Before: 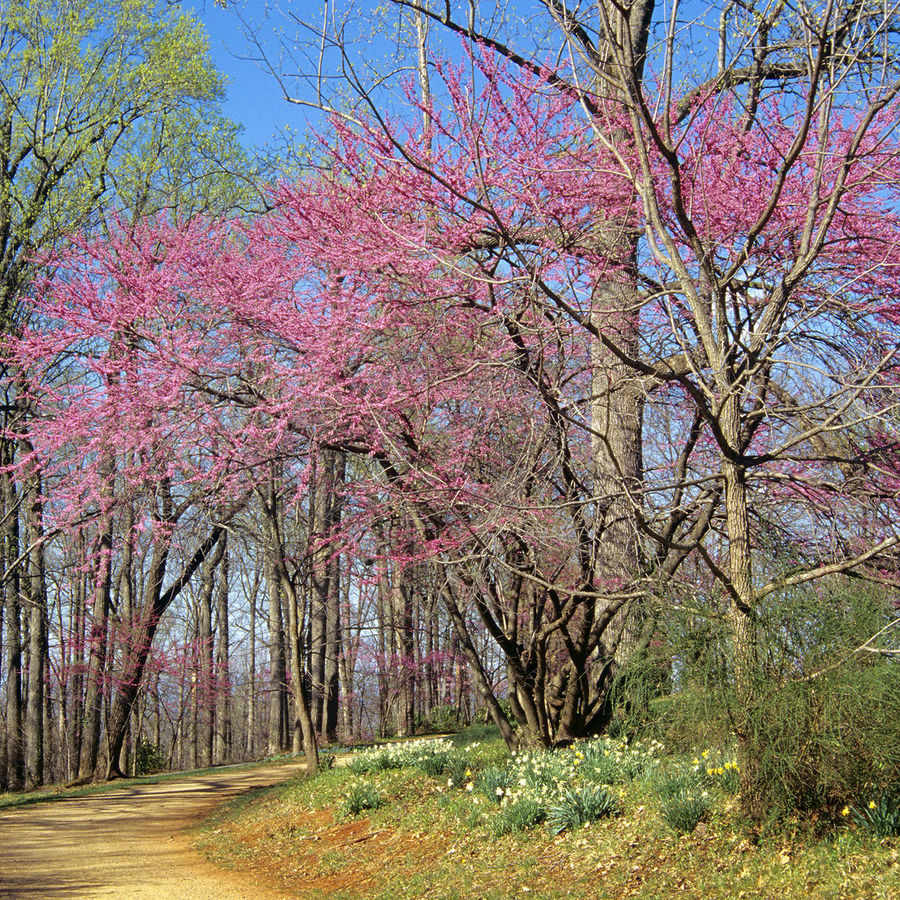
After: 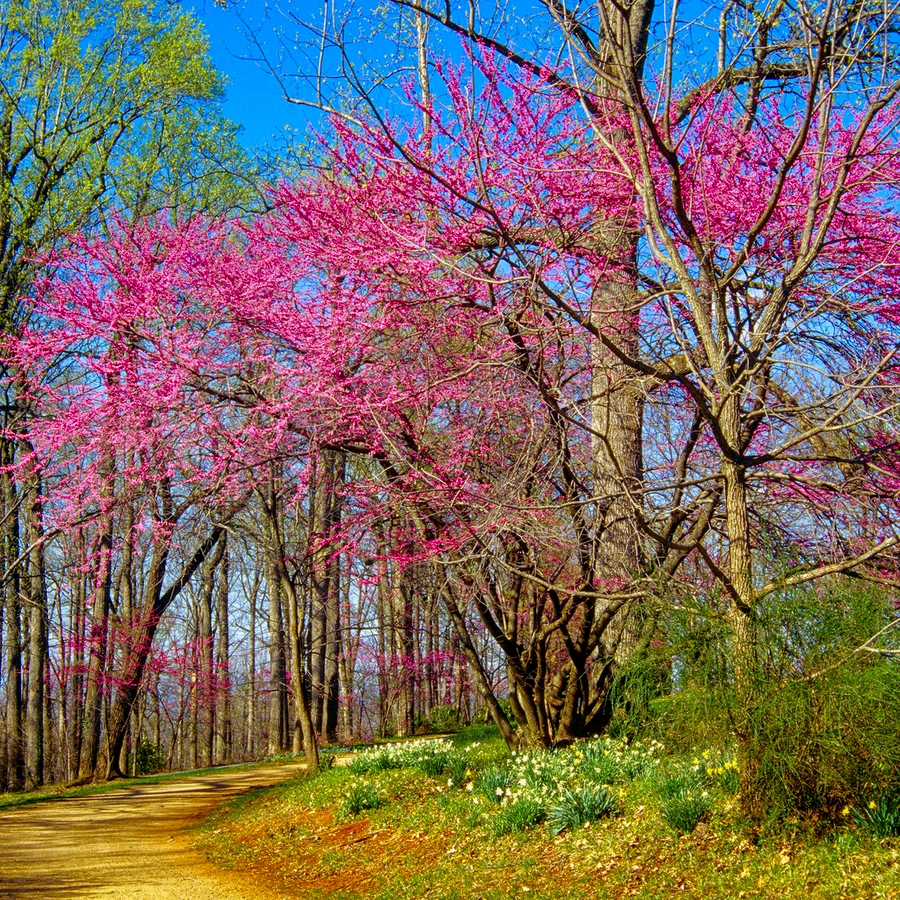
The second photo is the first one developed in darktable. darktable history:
shadows and highlights: white point adjustment -3.75, highlights -63.47, soften with gaussian
contrast brightness saturation: brightness -0.026, saturation 0.346
local contrast: on, module defaults
color balance rgb: perceptual saturation grading › global saturation 20%, perceptual saturation grading › highlights -25.199%, perceptual saturation grading › shadows 50.25%, global vibrance 20%
